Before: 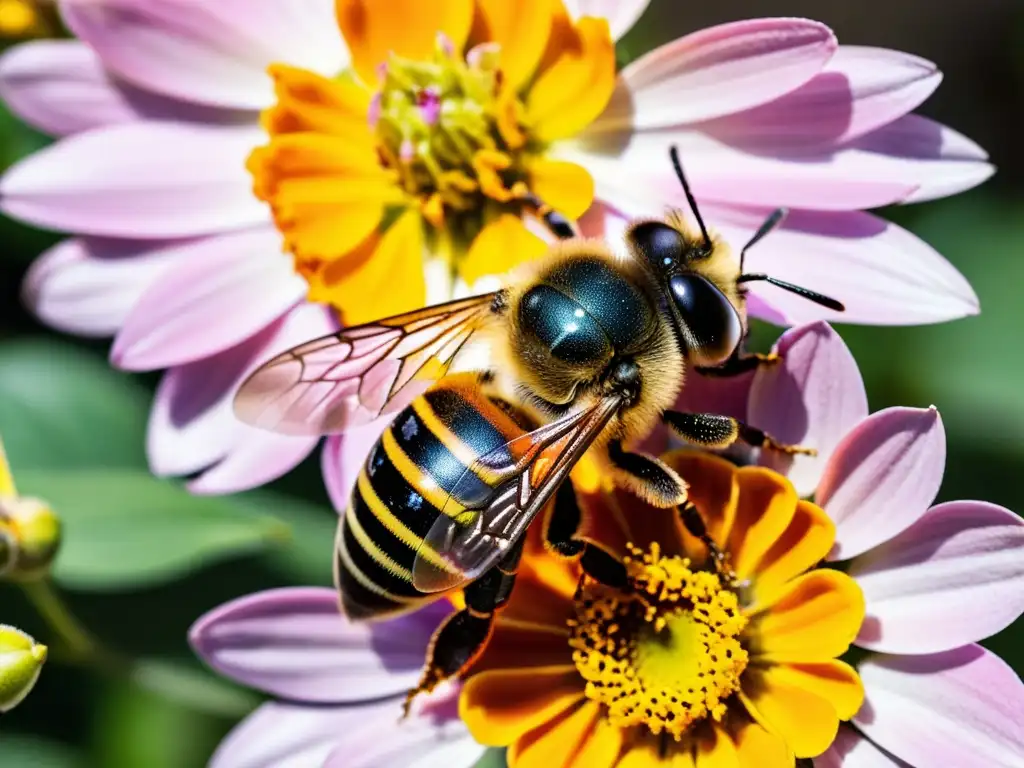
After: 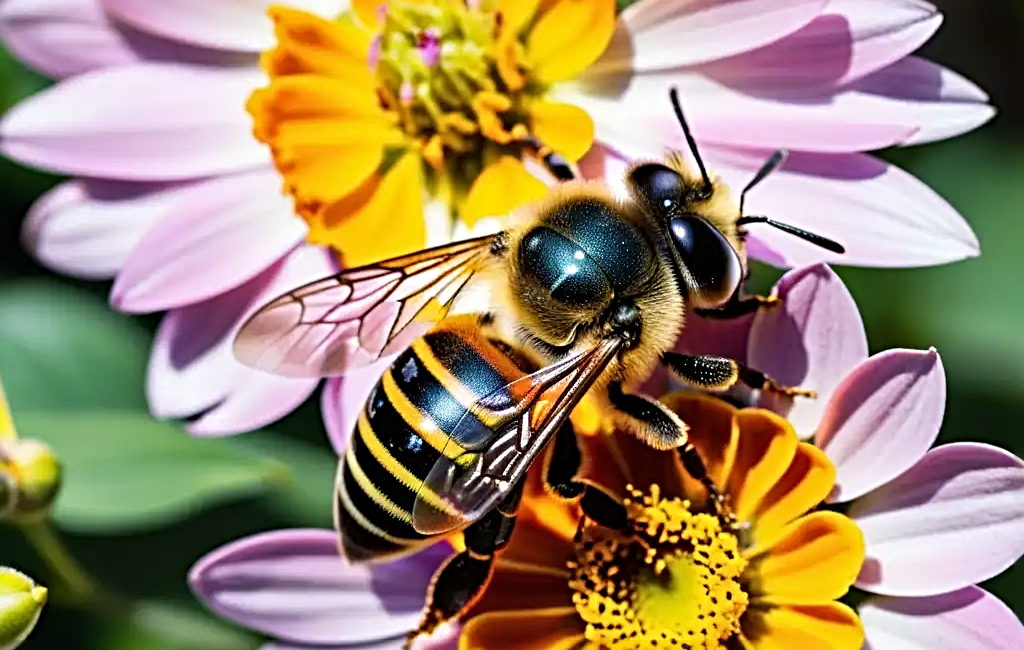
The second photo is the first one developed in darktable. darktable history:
sharpen: radius 3.956
crop: top 7.558%, bottom 7.782%
